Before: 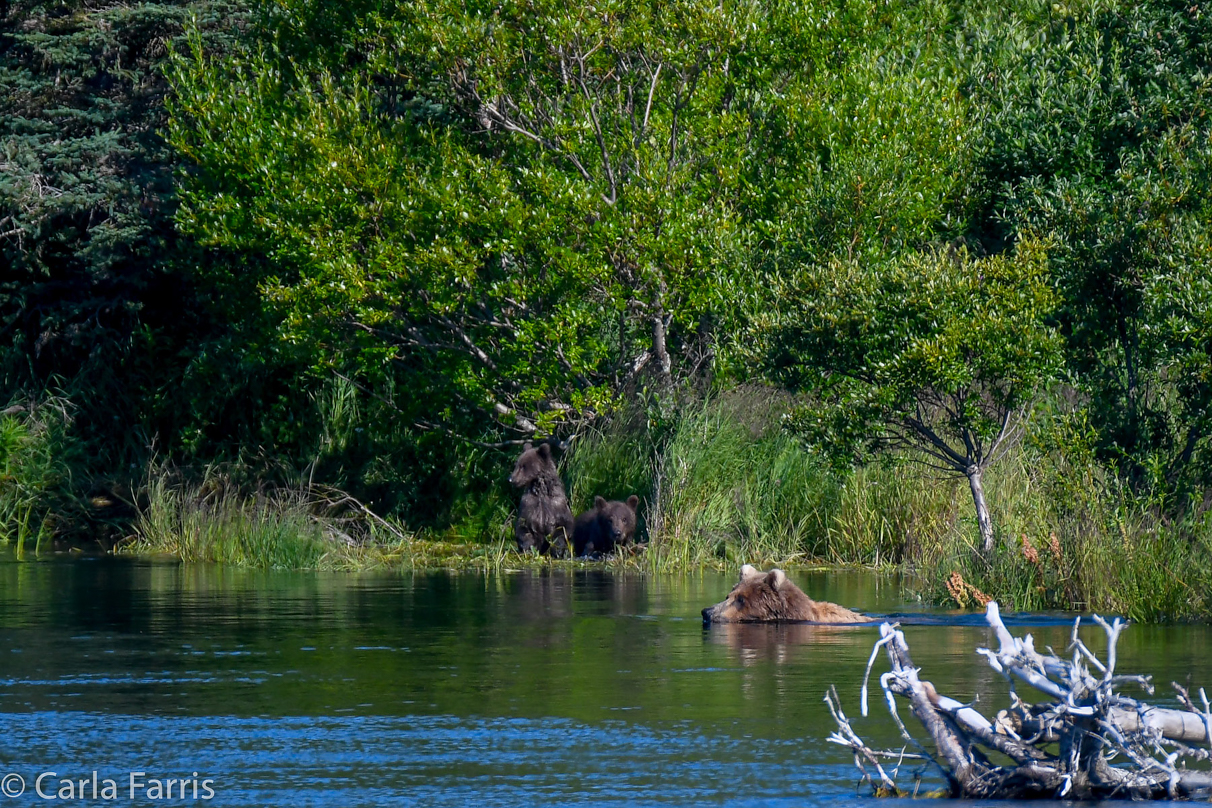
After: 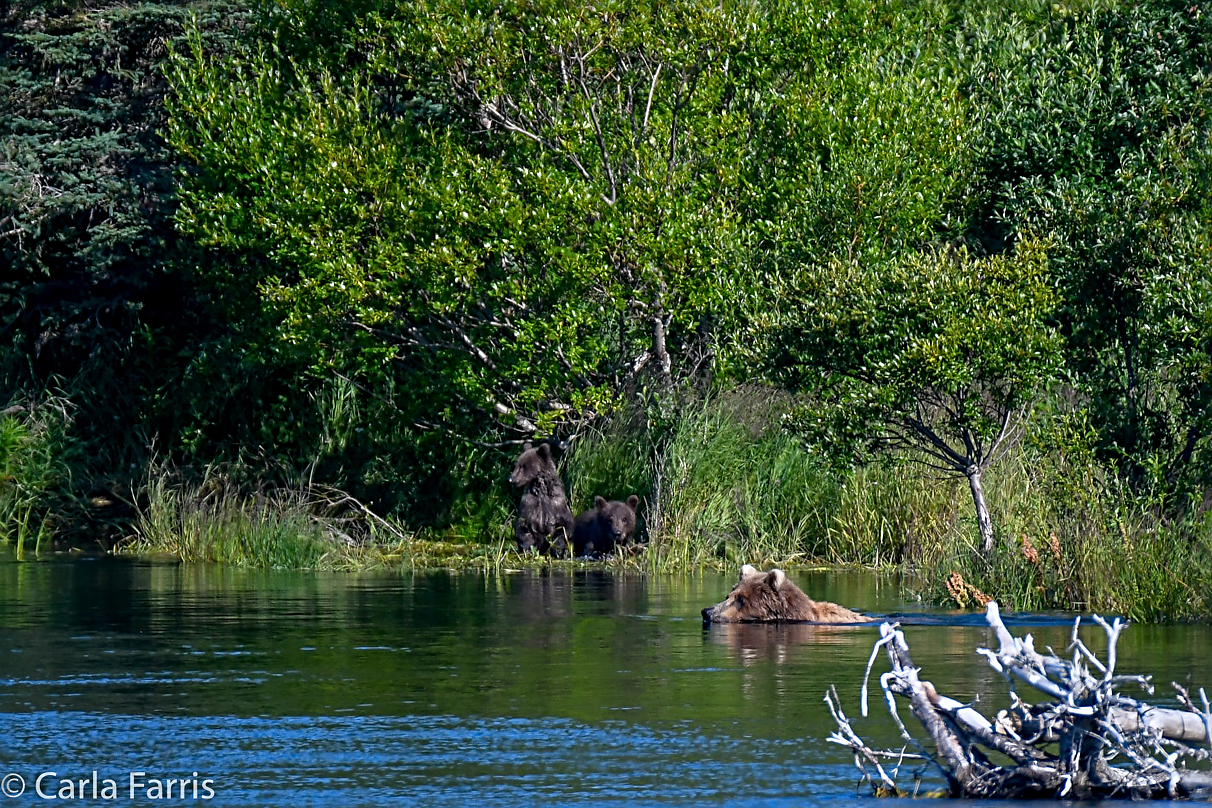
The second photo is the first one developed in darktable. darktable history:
sharpen: radius 3.963
